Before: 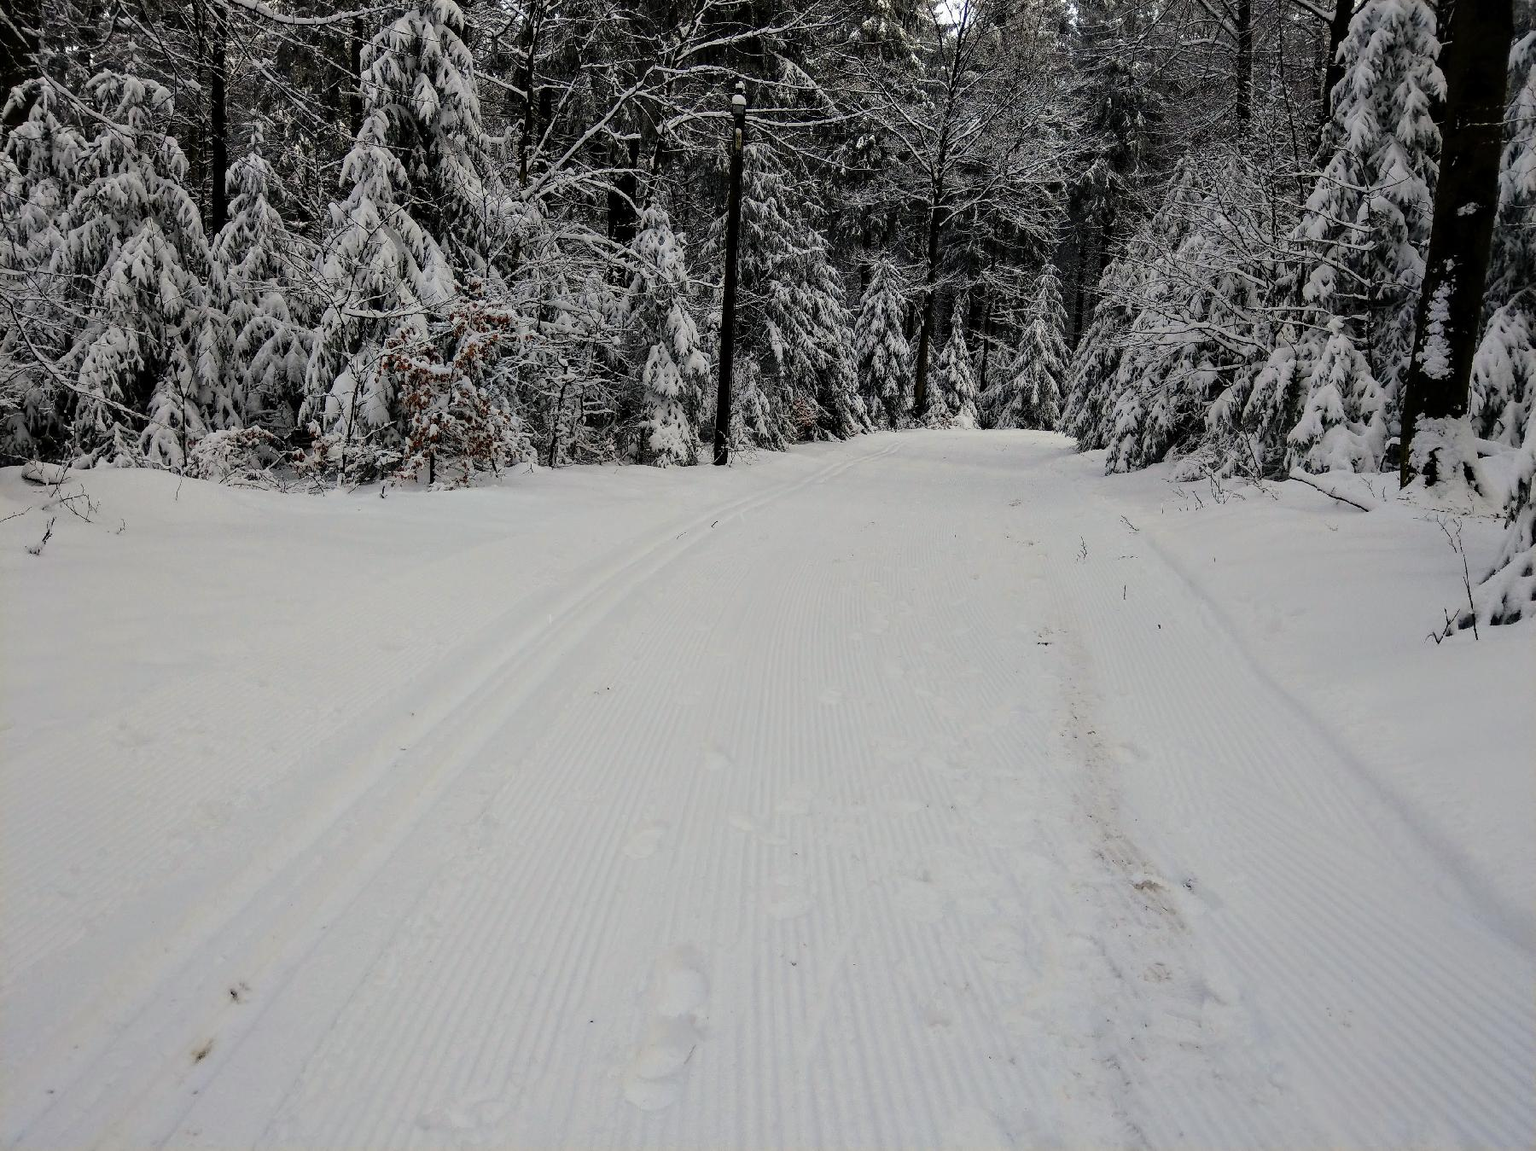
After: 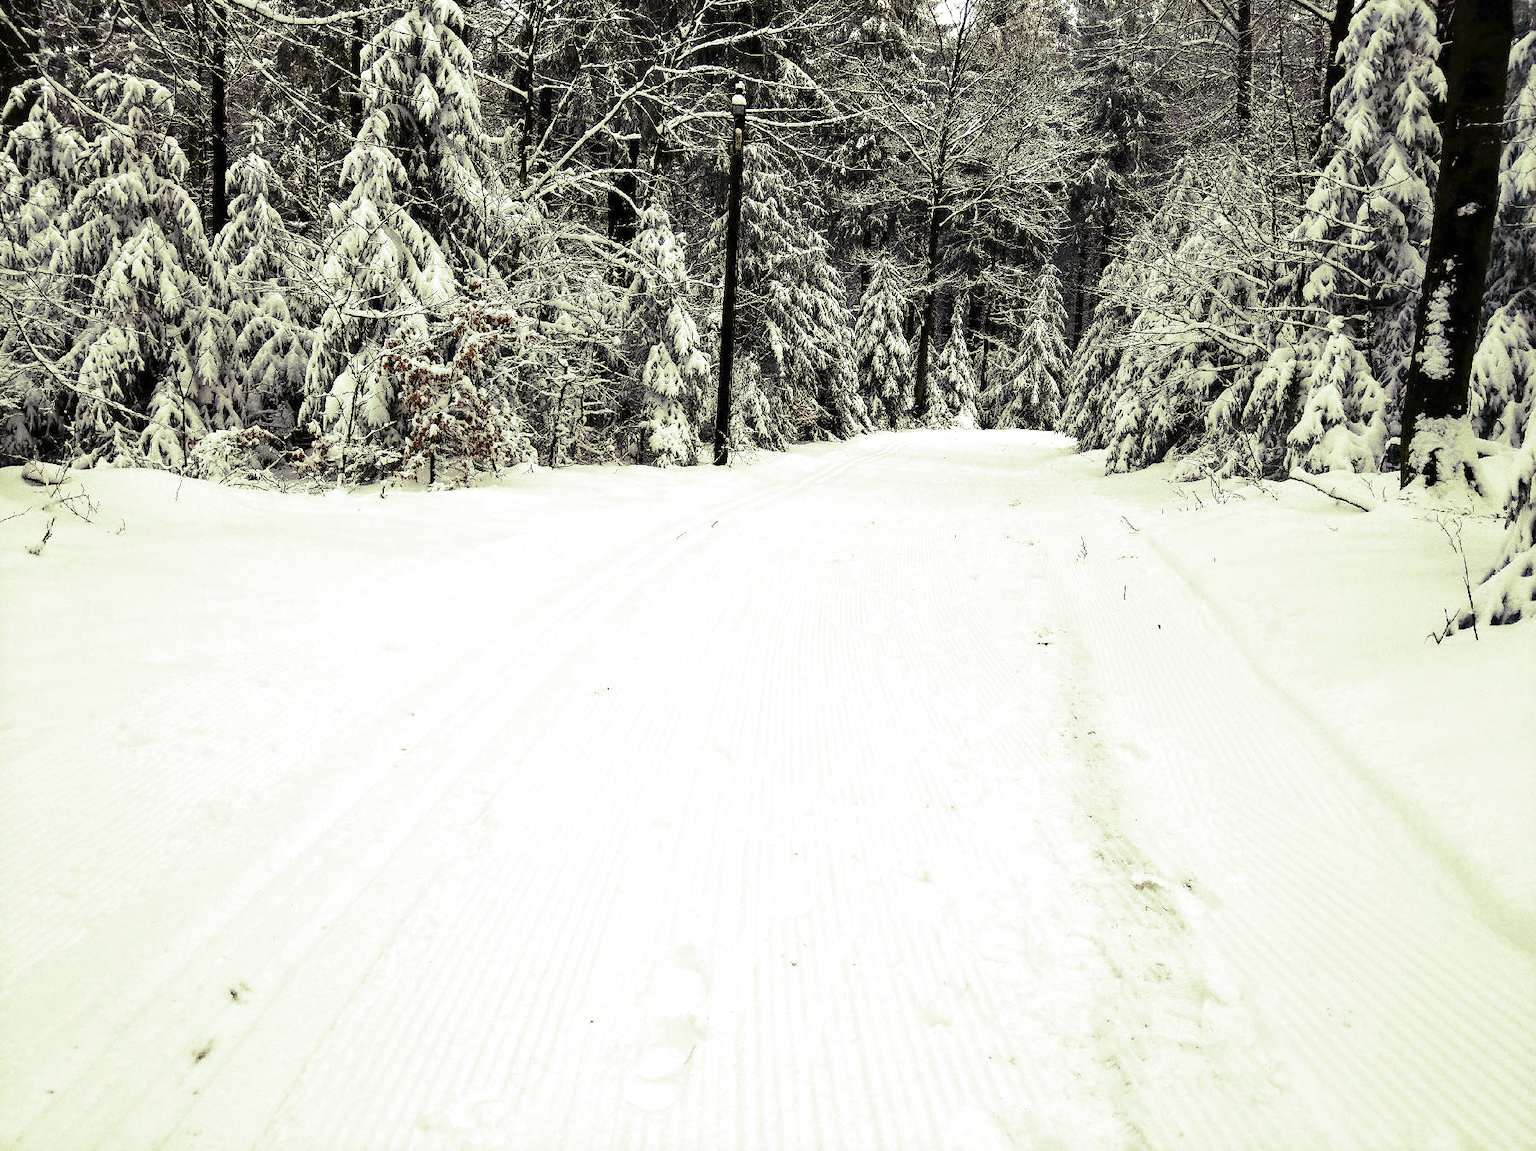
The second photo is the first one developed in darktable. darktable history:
split-toning: shadows › hue 290.82°, shadows › saturation 0.34, highlights › saturation 0.38, balance 0, compress 50%
grain: on, module defaults
exposure: black level correction 0, exposure 1.1 EV, compensate exposure bias true, compensate highlight preservation false
color correction: highlights a* 3.84, highlights b* 5.07
